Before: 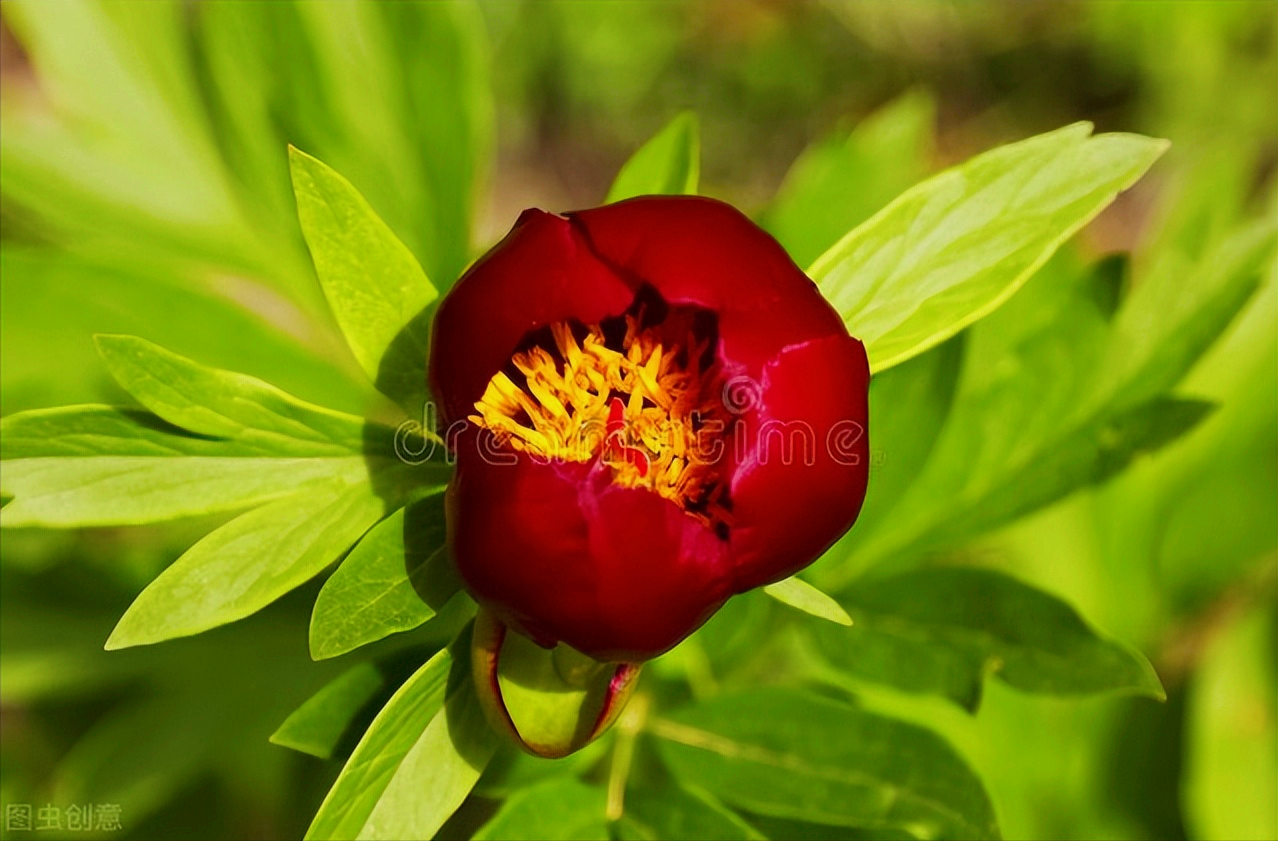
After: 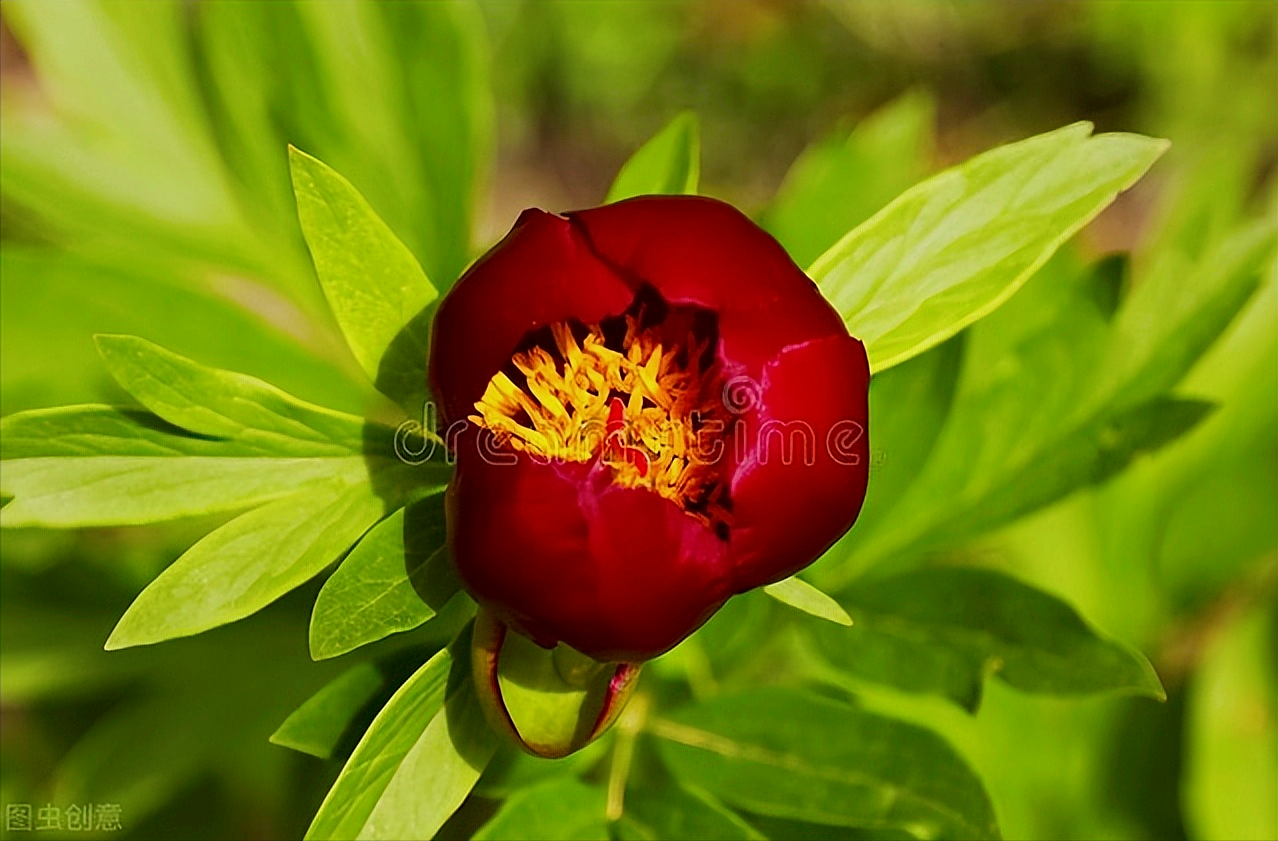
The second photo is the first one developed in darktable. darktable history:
sharpen: on, module defaults
exposure: black level correction 0.001, exposure -0.122 EV, compensate highlight preservation false
